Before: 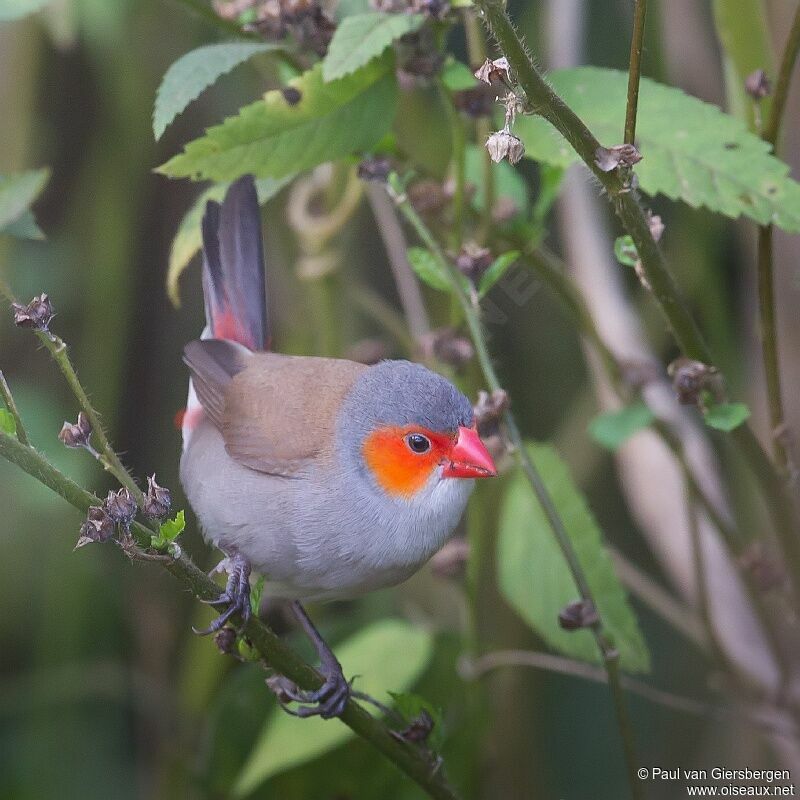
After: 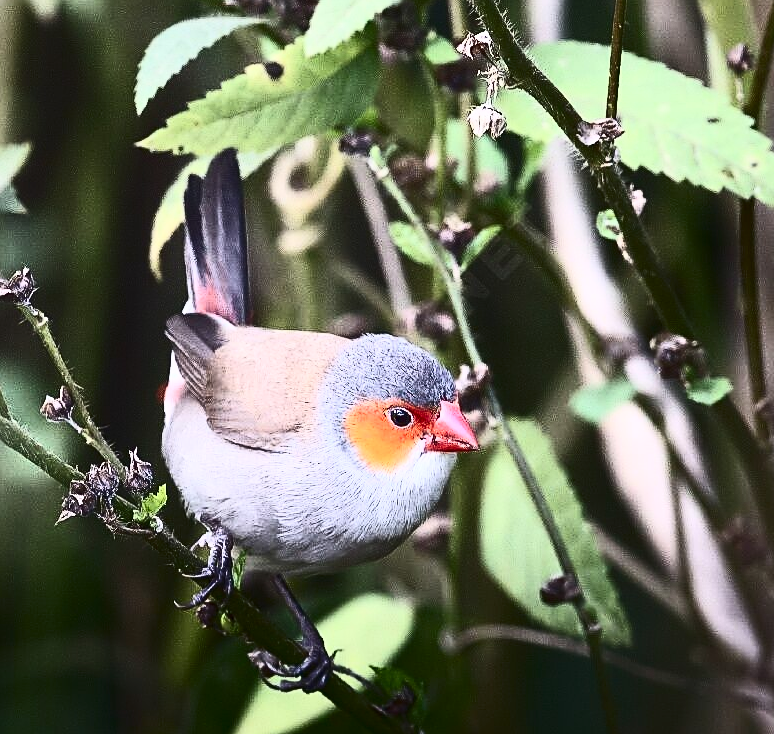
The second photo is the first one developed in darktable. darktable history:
contrast brightness saturation: contrast 0.95, brightness 0.204
crop: left 2.343%, top 3.271%, right 0.869%, bottom 4.92%
sharpen: on, module defaults
